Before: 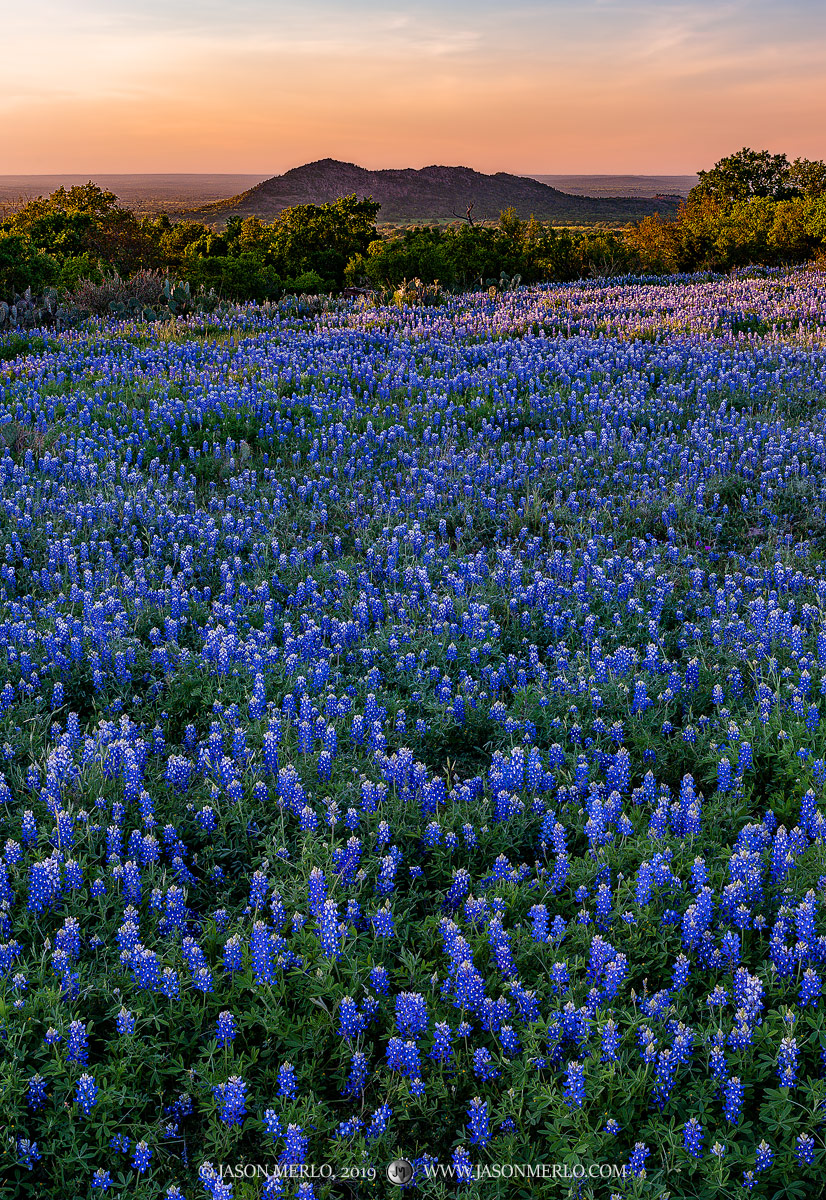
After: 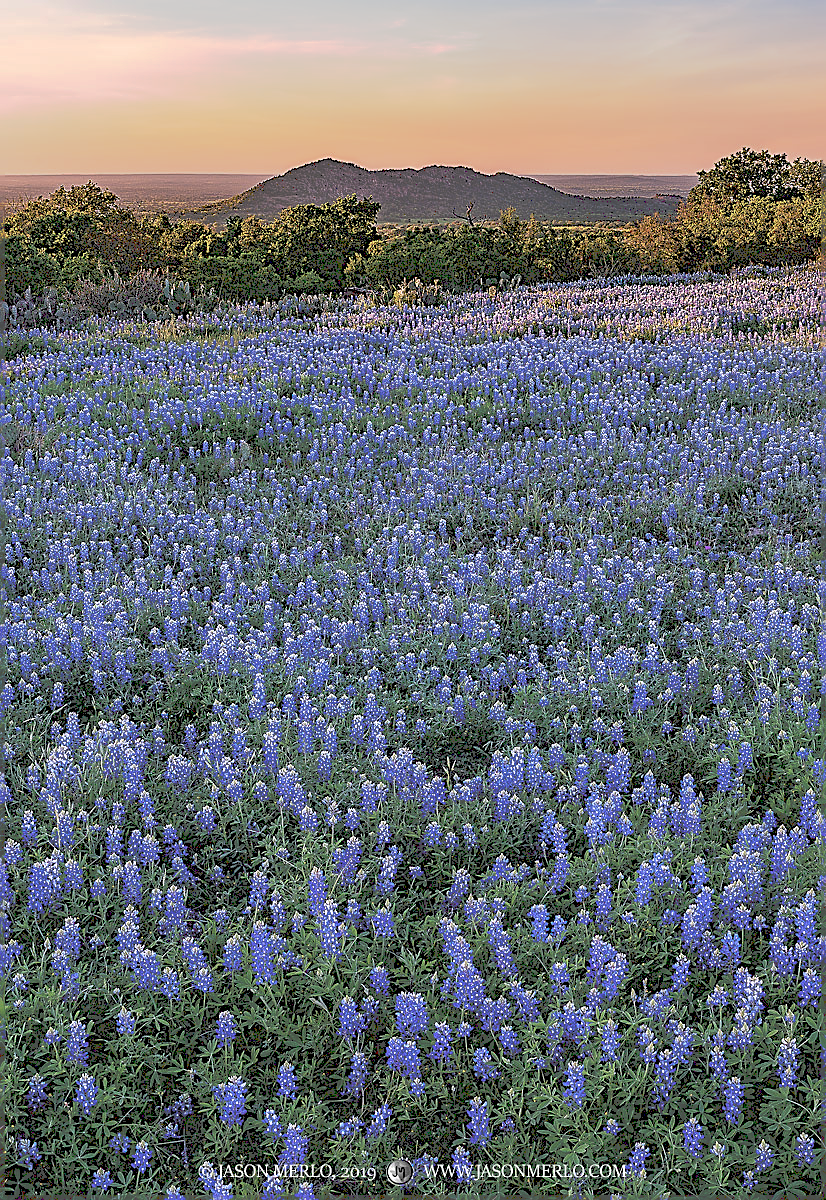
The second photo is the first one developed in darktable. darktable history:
color balance rgb: perceptual saturation grading › global saturation -3%
contrast brightness saturation: contrast 0.04, saturation 0.07
tone curve: curves: ch0 [(0, 0) (0.003, 0.313) (0.011, 0.317) (0.025, 0.317) (0.044, 0.322) (0.069, 0.327) (0.1, 0.335) (0.136, 0.347) (0.177, 0.364) (0.224, 0.384) (0.277, 0.421) (0.335, 0.459) (0.399, 0.501) (0.468, 0.554) (0.543, 0.611) (0.623, 0.679) (0.709, 0.751) (0.801, 0.804) (0.898, 0.844) (1, 1)], preserve colors none
sharpen: radius 1.685, amount 1.294
